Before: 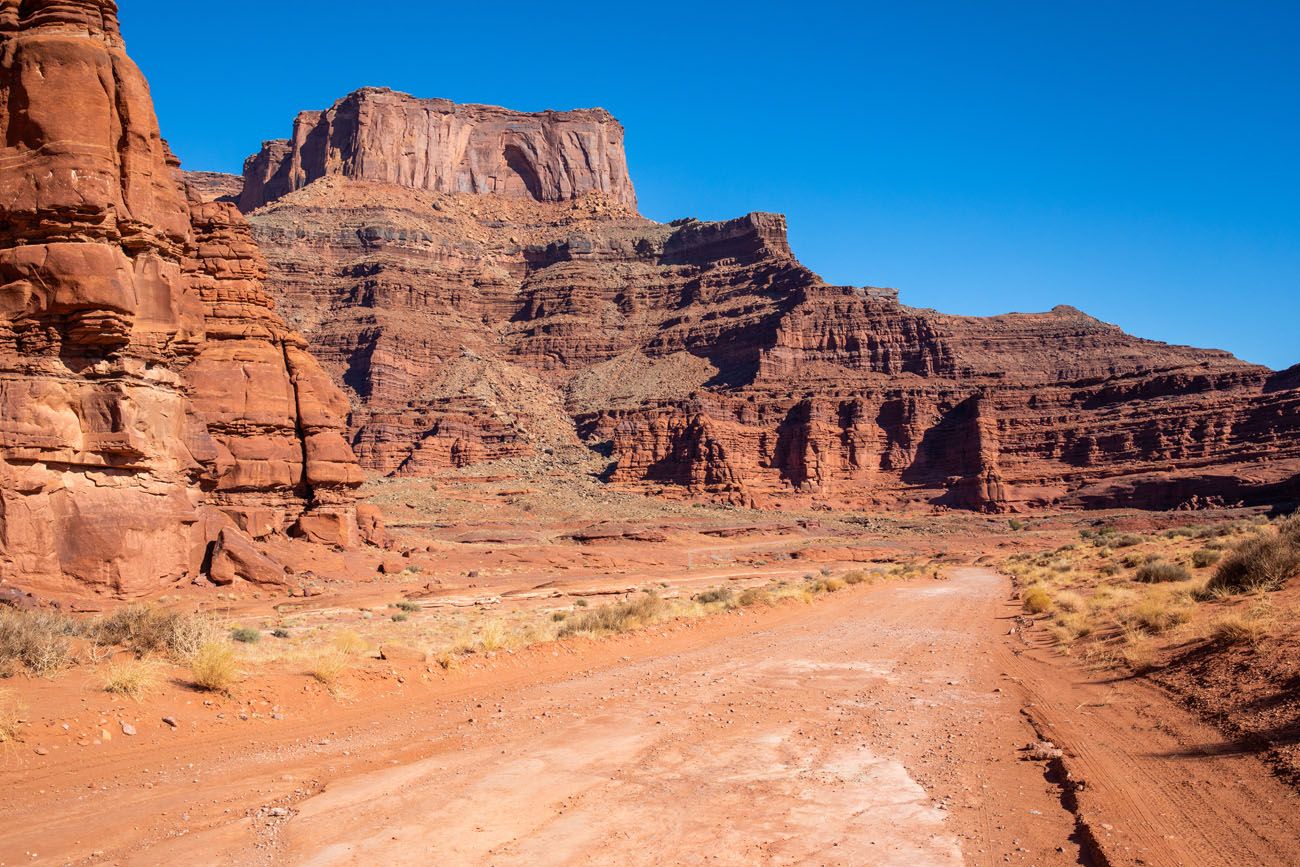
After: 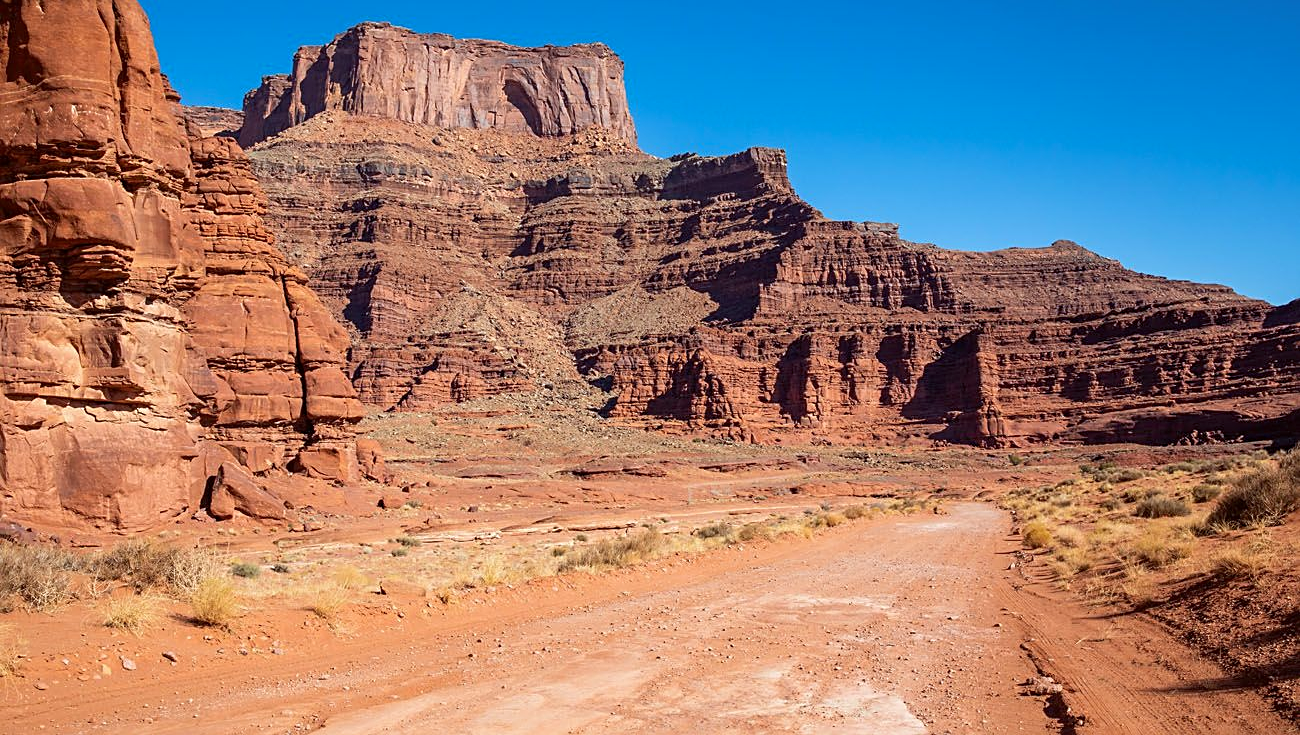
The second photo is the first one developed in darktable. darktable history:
crop: top 7.576%, bottom 7.568%
sharpen: on, module defaults
color correction: highlights a* -2.82, highlights b* -2.12, shadows a* 2.06, shadows b* 2.63
